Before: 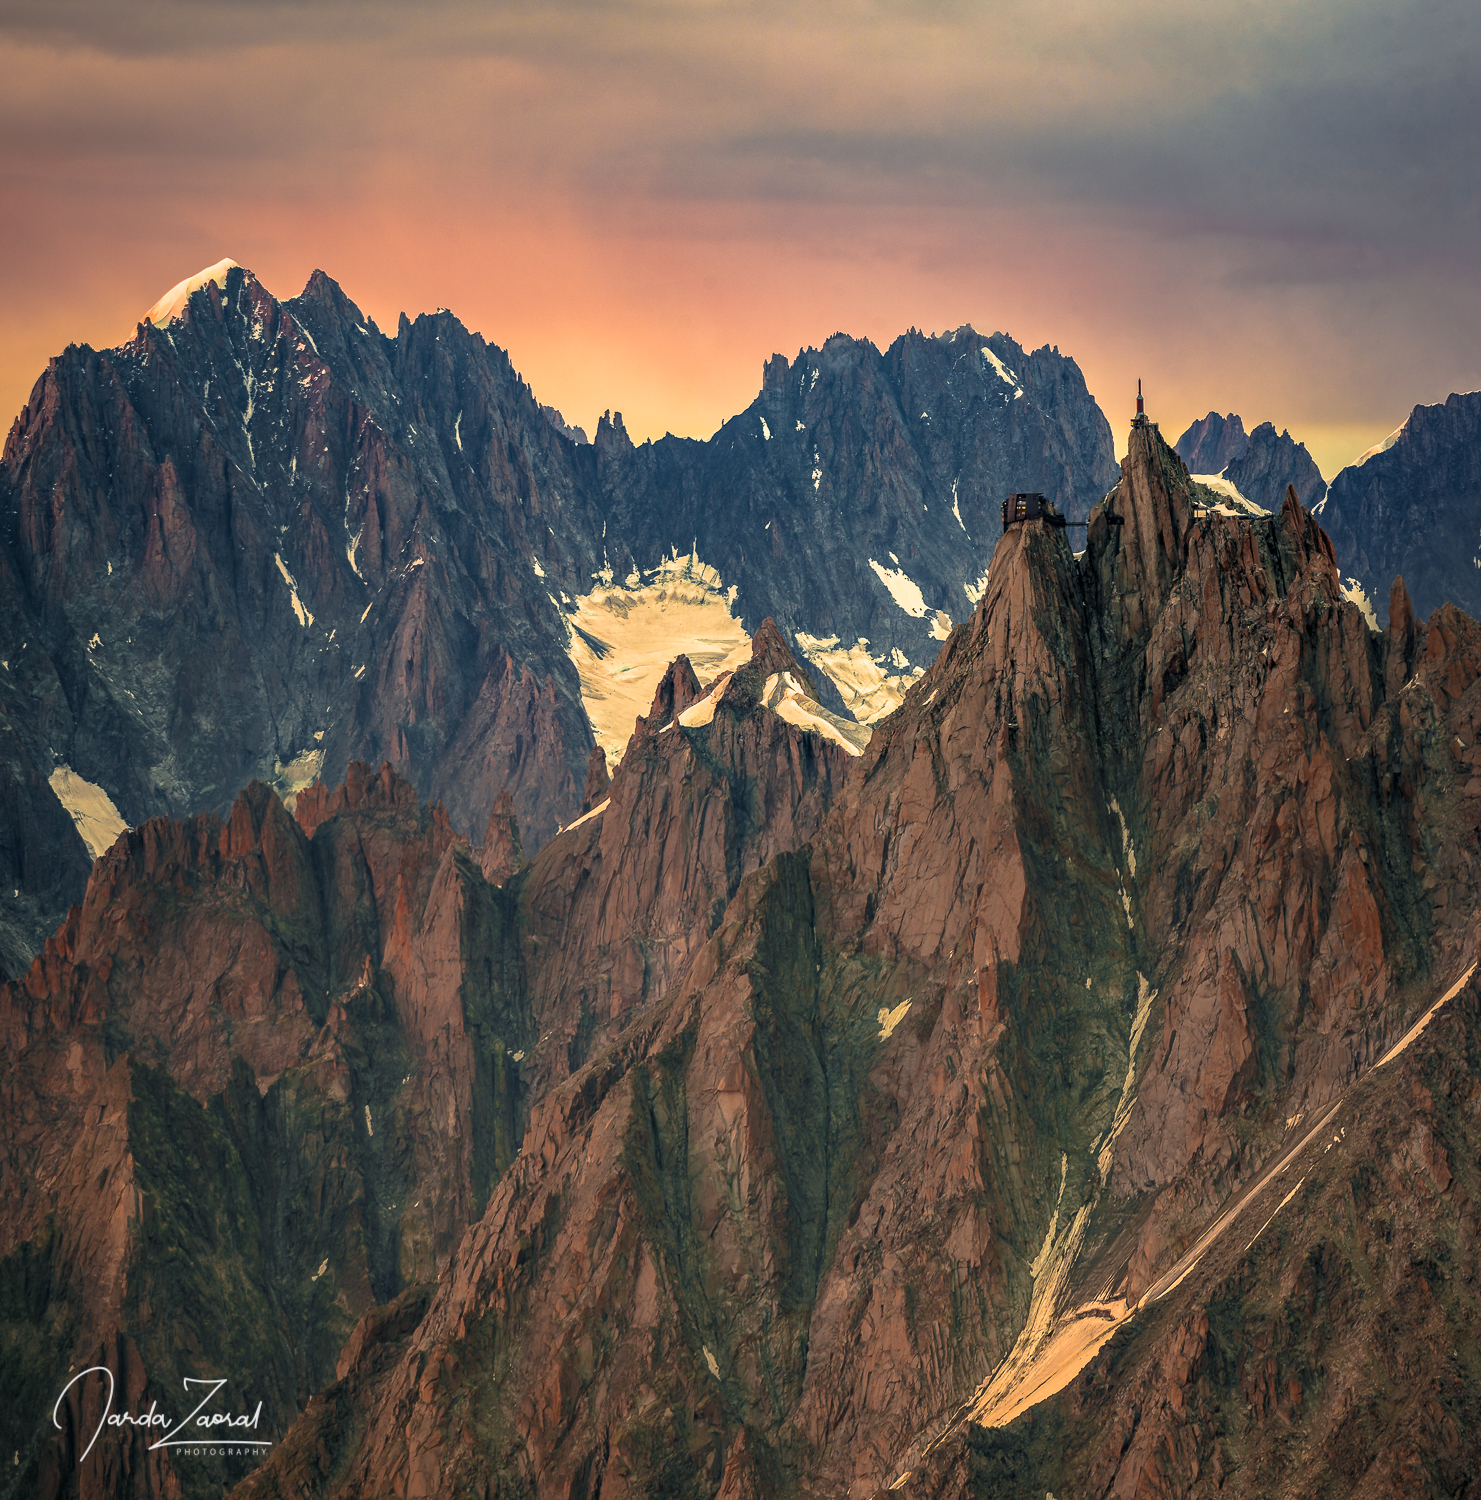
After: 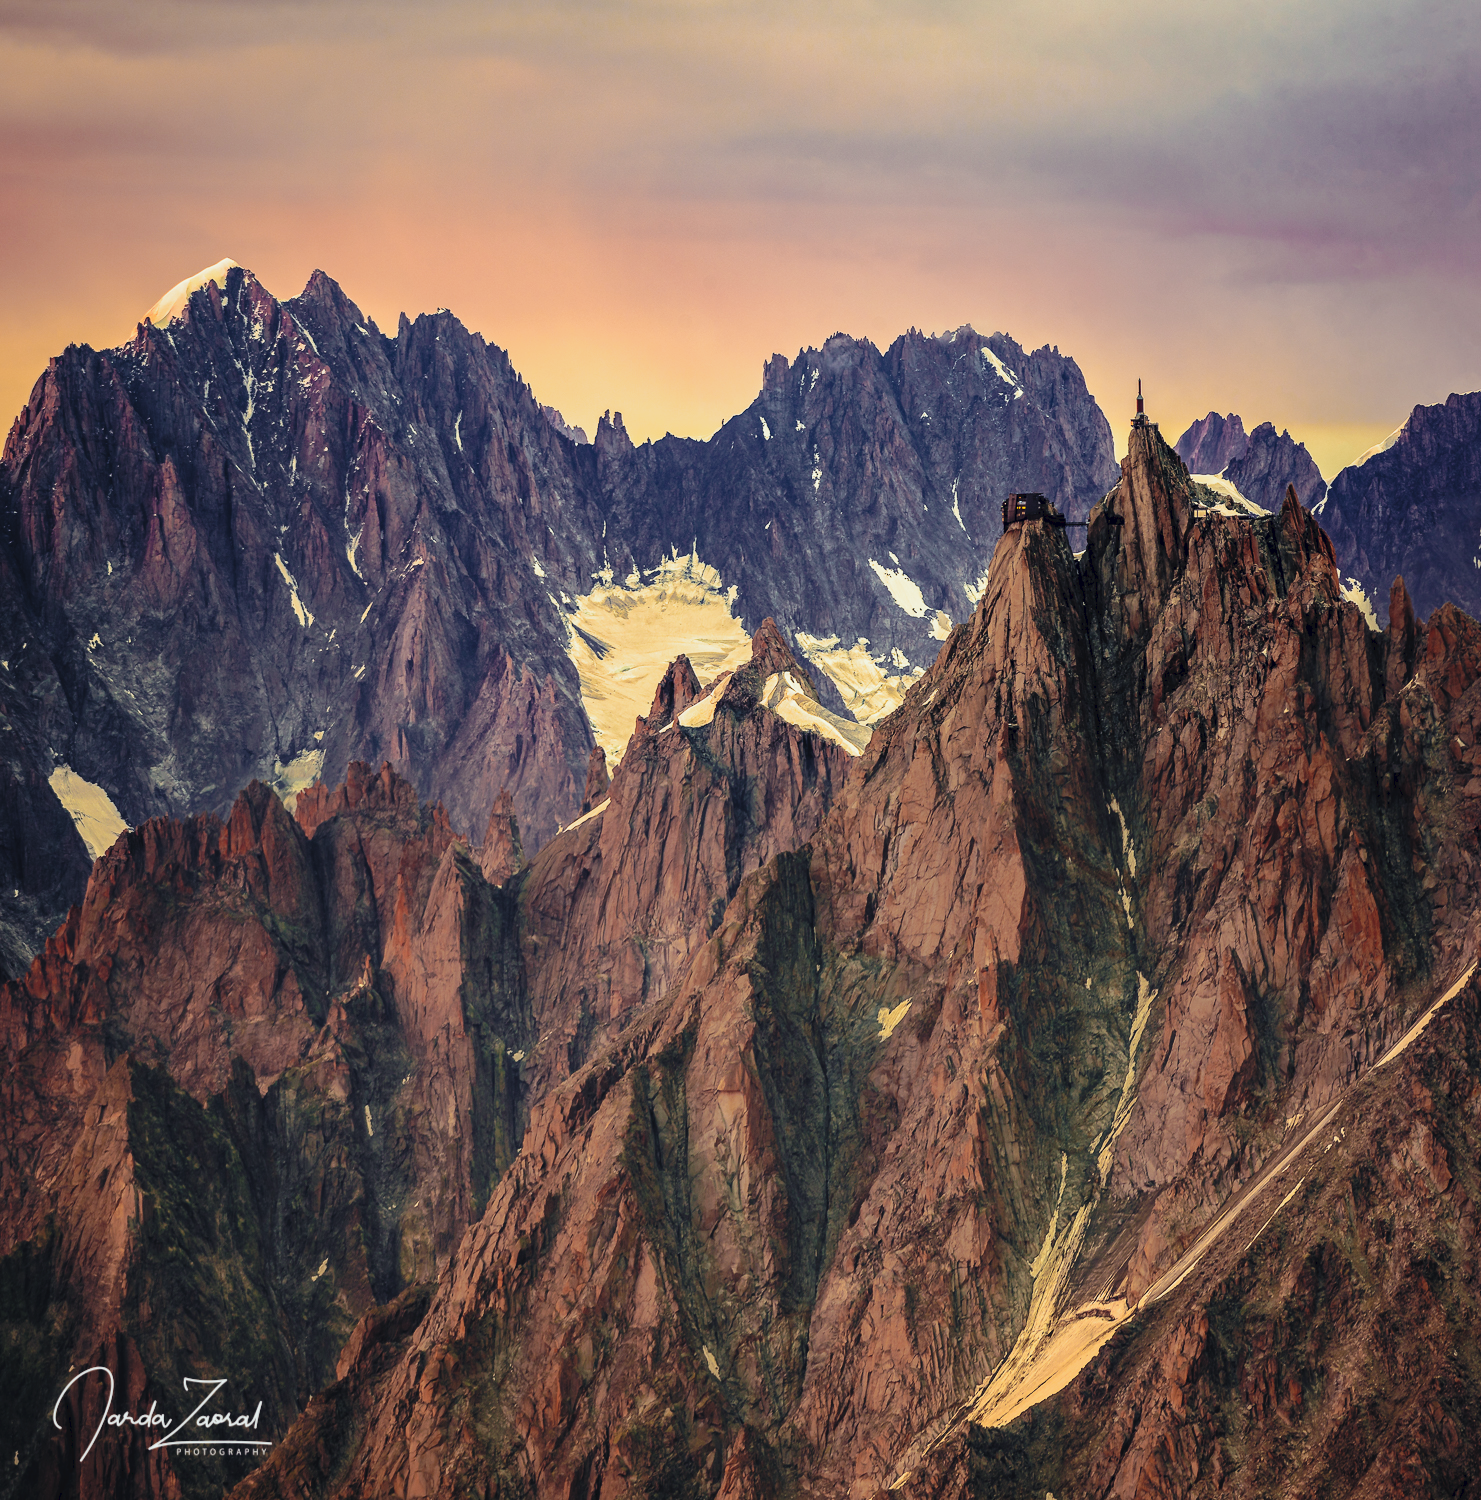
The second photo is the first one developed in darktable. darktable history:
tone curve: curves: ch0 [(0, 0) (0.003, 0.044) (0.011, 0.045) (0.025, 0.048) (0.044, 0.051) (0.069, 0.065) (0.1, 0.08) (0.136, 0.108) (0.177, 0.152) (0.224, 0.216) (0.277, 0.305) (0.335, 0.392) (0.399, 0.481) (0.468, 0.579) (0.543, 0.658) (0.623, 0.729) (0.709, 0.8) (0.801, 0.867) (0.898, 0.93) (1, 1)], preserve colors none
color look up table: target L [94.96, 87.9, 85.96, 78.31, 74.36, 52.58, 58.43, 57.8, 48.7, 45.55, 25.52, 8.802, 200.32, 88.91, 68.54, 69.46, 65.47, 48.22, 48.43, 43.68, 36.72, 32.99, 28.53, 23.03, 13.64, 88.26, 72.09, 63.69, 65.59, 57.95, 48.07, 52.48, 53.53, 43.89, 35.53, 35.31, 30.36, 36.17, 28.92, 9.28, 2.58, 84.85, 86.08, 74.77, 63.61, 52.35, 51.13, 36.92, 35.65], target a [-9.055, -7.592, -33.31, -58.05, -68.3, -48.02, -23.29, -40.06, -13.98, -37.8, -18.31, -9.307, 0, 5.148, 33.15, 31.35, 7.087, 65.96, 33.76, 62.49, 42.74, 5.179, 7.094, 31.69, 21.57, 19.17, 46.51, 73.3, 49.33, 2.413, 18.37, 62.35, 90.15, 46.81, 42.06, 32.84, 33.4, 55.46, 47.4, 33.78, 14, -39.48, -20.21, -29.56, -15.41, -21.16, 0.632, -6.552, -16.73], target b [24.17, 83.7, 70.1, 20.92, 42.58, 42.13, 18.1, 1.564, 42.92, 27.34, 18.42, 6.614, 0, 2.691, 7.769, 40.79, 43.47, 39.92, 44.56, 22.76, 9.065, 30.78, 8.769, 25.43, 12.38, -9.413, -18.78, -52.62, -47.66, 1.373, -69.98, -38.75, -69.71, -5.256, -53.98, -22.31, -1.768, -49.7, -72.24, -41.42, -7.314, -16, -9.331, -29, -42.89, -21.46, -29.84, -27.82, -7.853], num patches 49
